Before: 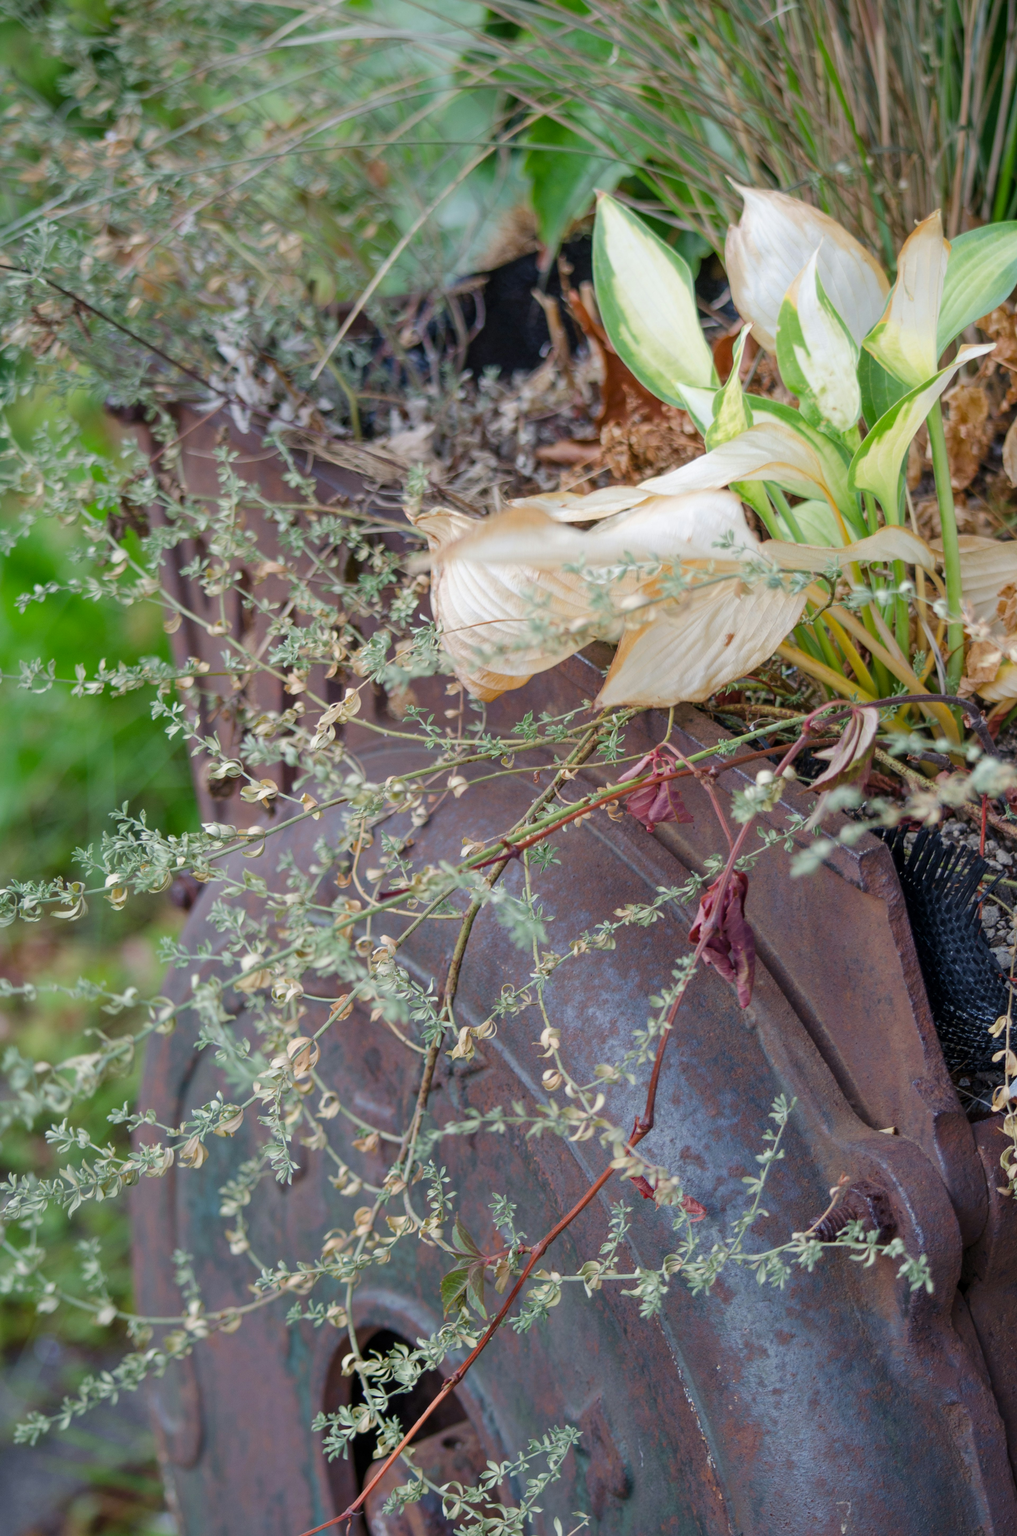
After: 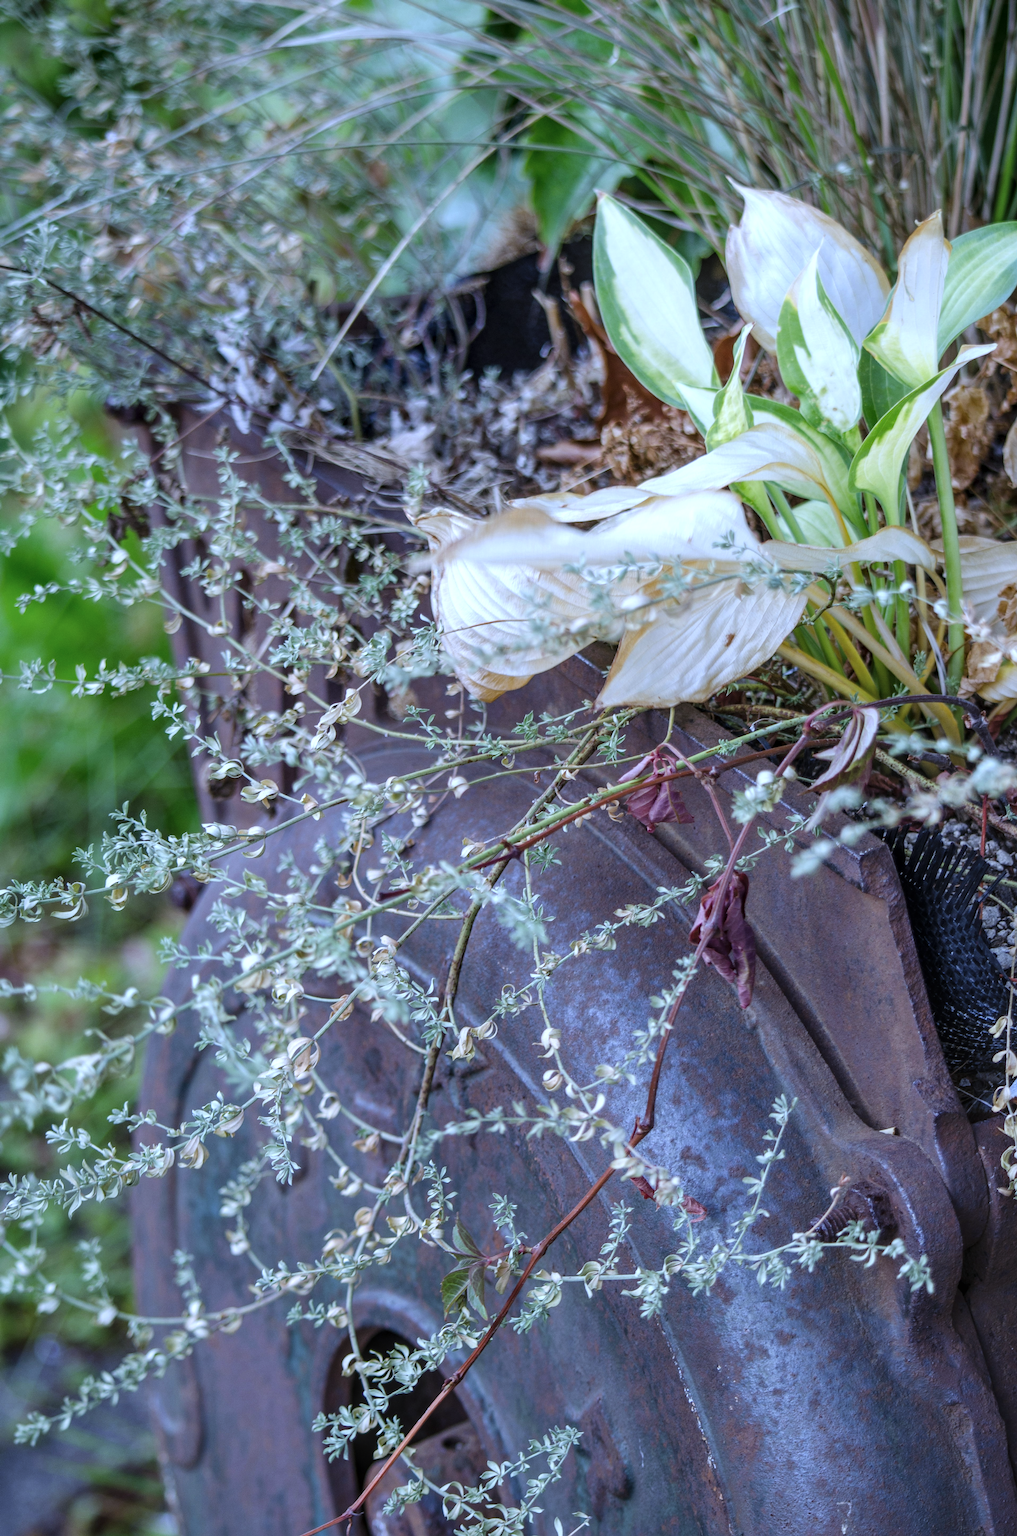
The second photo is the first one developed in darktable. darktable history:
local contrast: highlights 60%, shadows 60%, detail 160%
white balance: red 0.871, blue 1.249
sharpen: amount 0.2
exposure: black level correction -0.015, exposure -0.125 EV, compensate highlight preservation false
